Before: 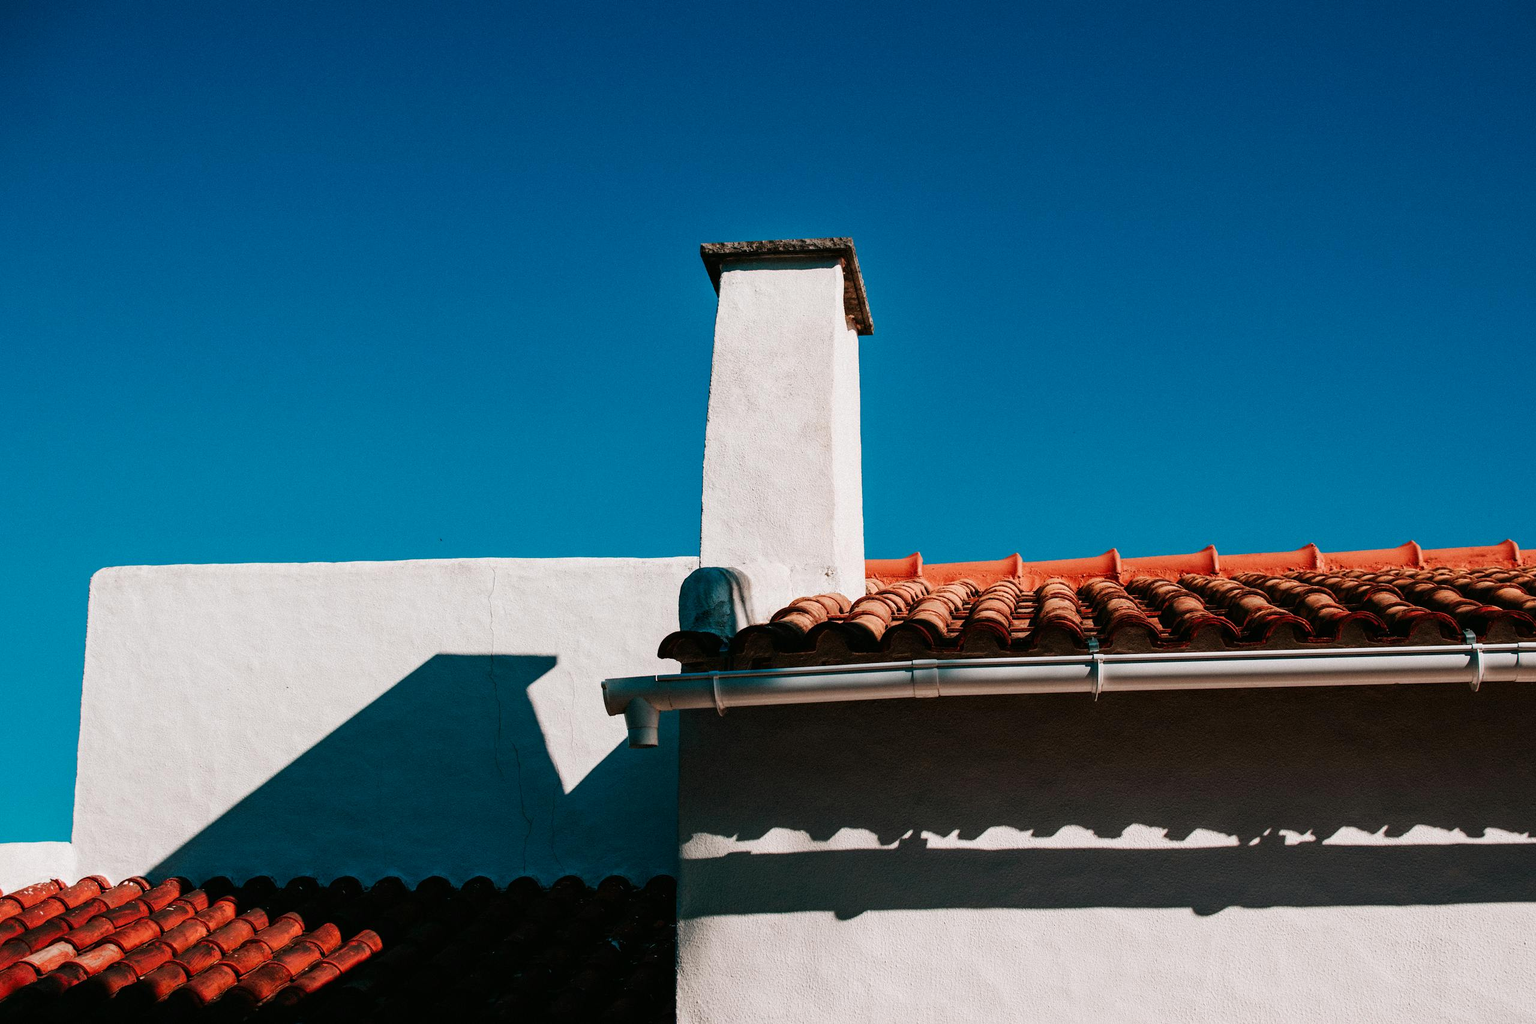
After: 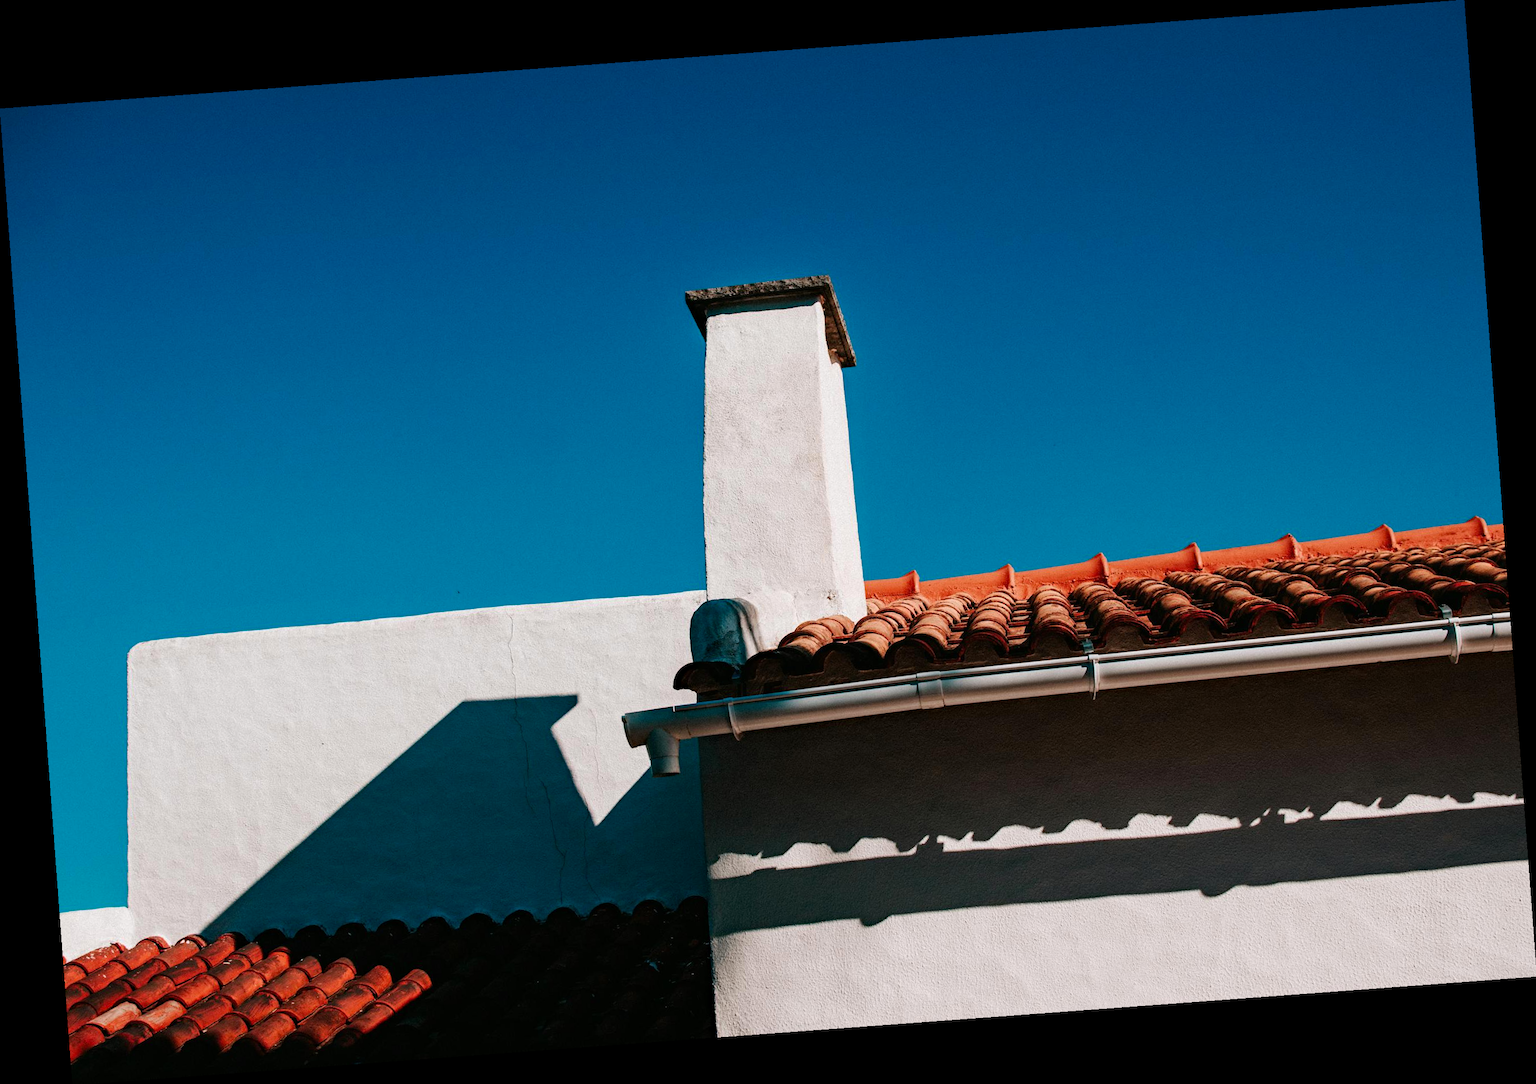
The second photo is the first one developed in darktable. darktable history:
haze removal: compatibility mode true, adaptive false
rotate and perspective: rotation -4.25°, automatic cropping off
